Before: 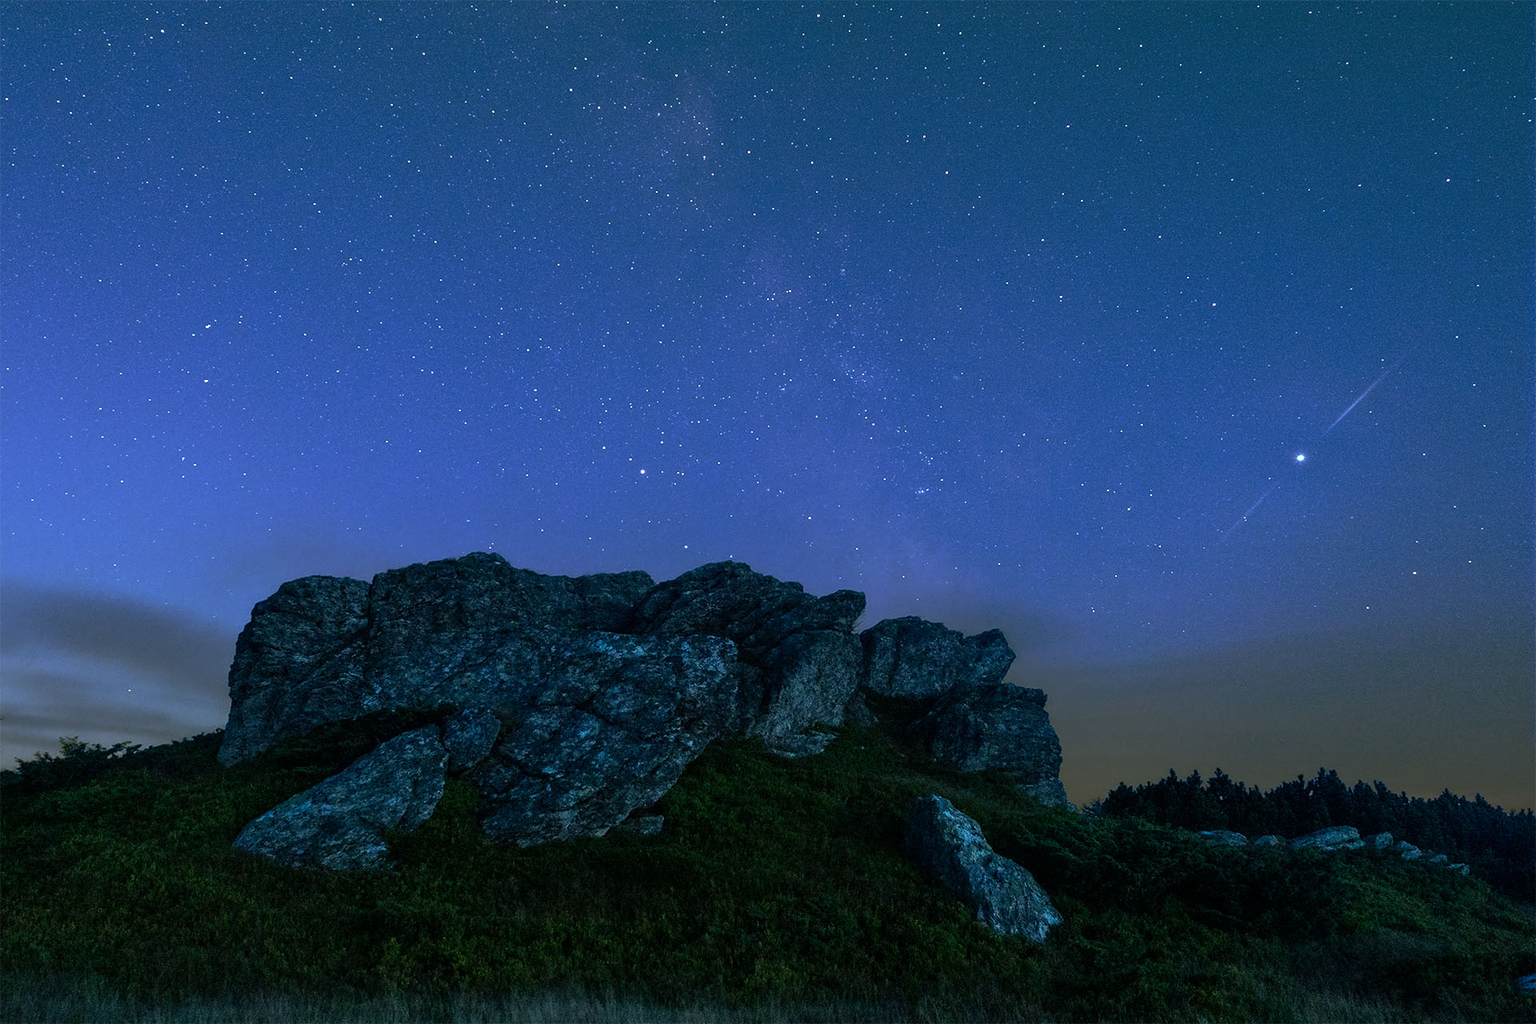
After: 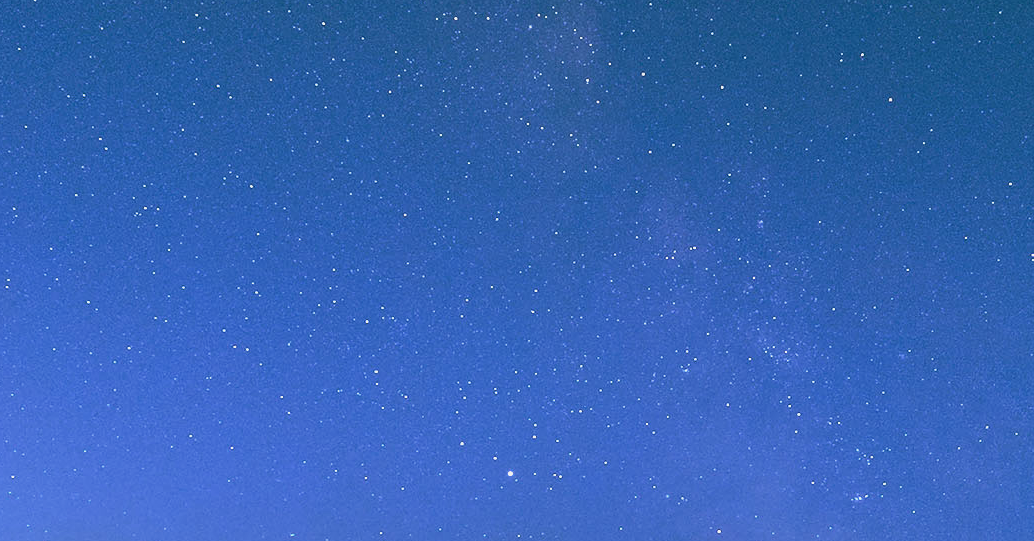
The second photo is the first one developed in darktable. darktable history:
crop: left 15.306%, top 9.065%, right 30.789%, bottom 48.638%
base curve: curves: ch0 [(0, 0) (0.088, 0.125) (0.176, 0.251) (0.354, 0.501) (0.613, 0.749) (1, 0.877)], preserve colors none
